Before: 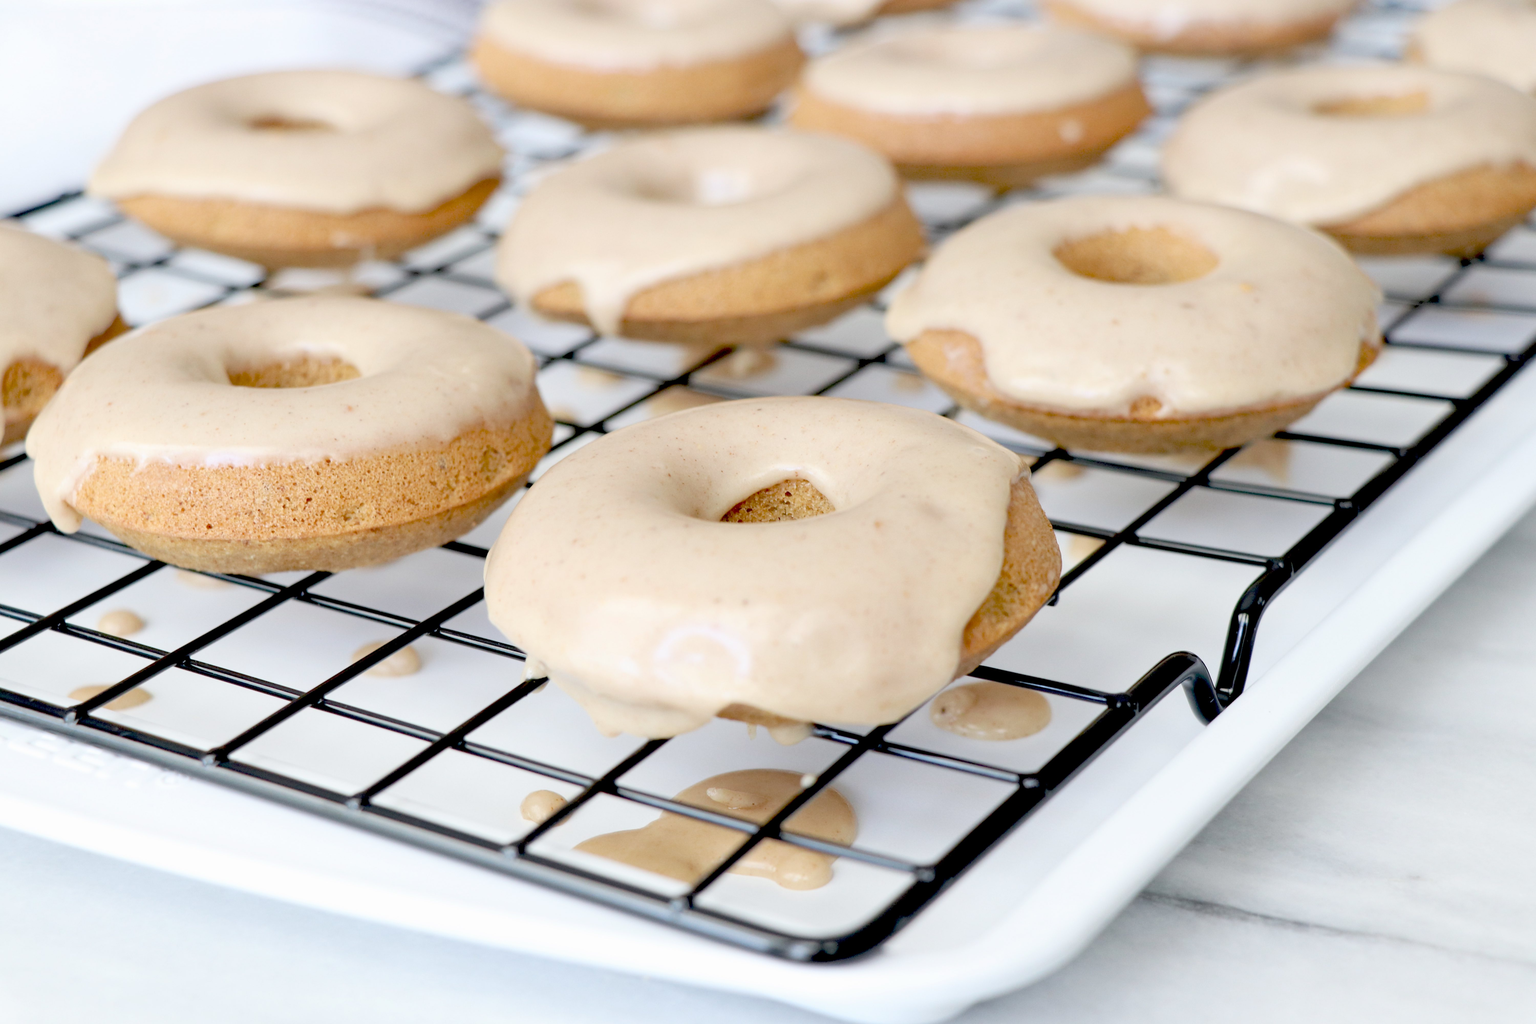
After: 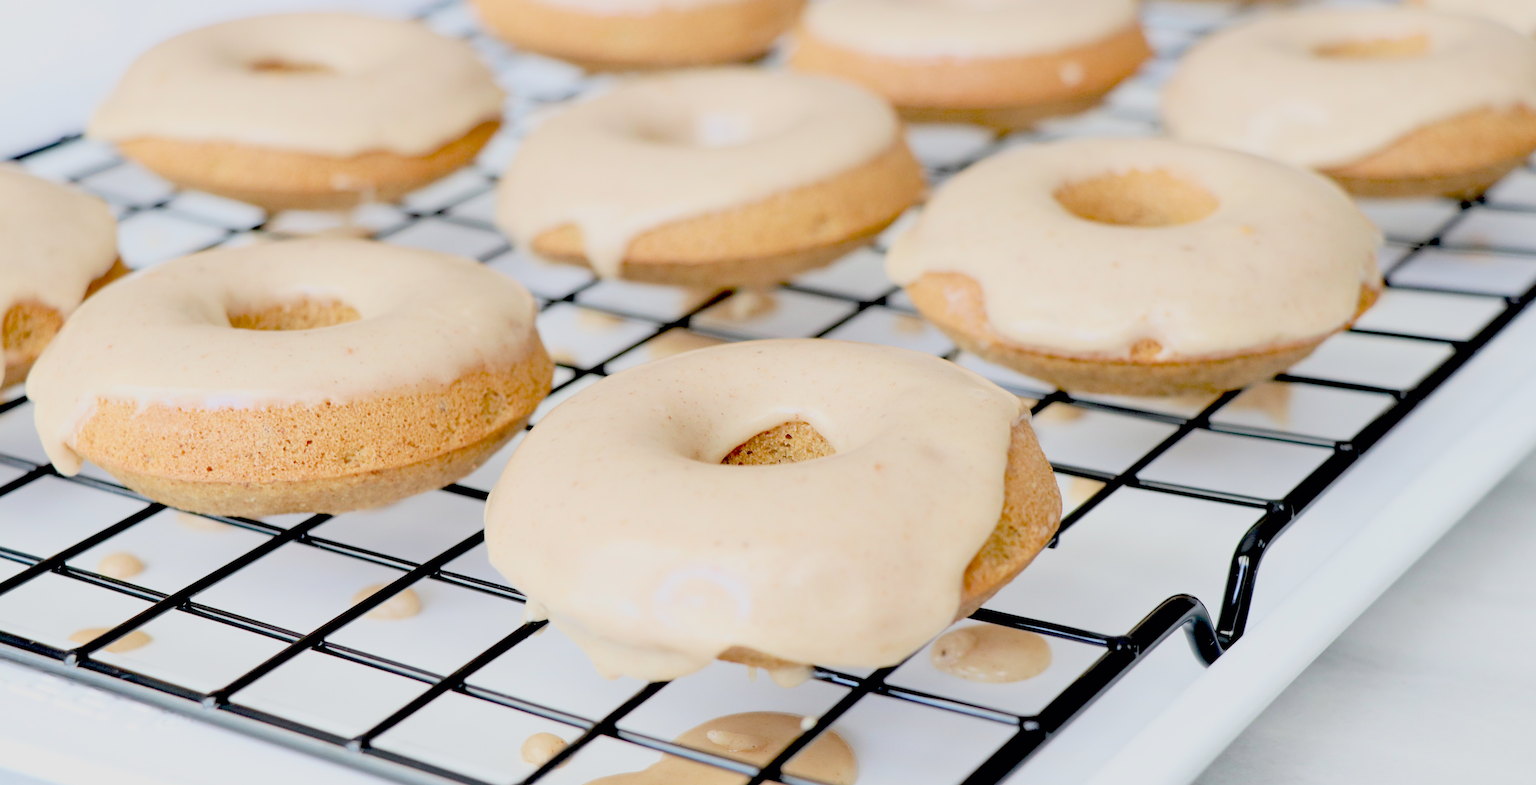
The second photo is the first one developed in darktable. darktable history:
exposure: exposure 0.485 EV, compensate highlight preservation false
filmic rgb: black relative exposure -7.65 EV, white relative exposure 4.56 EV, hardness 3.61, color science v6 (2022)
crop: top 5.667%, bottom 17.637%
